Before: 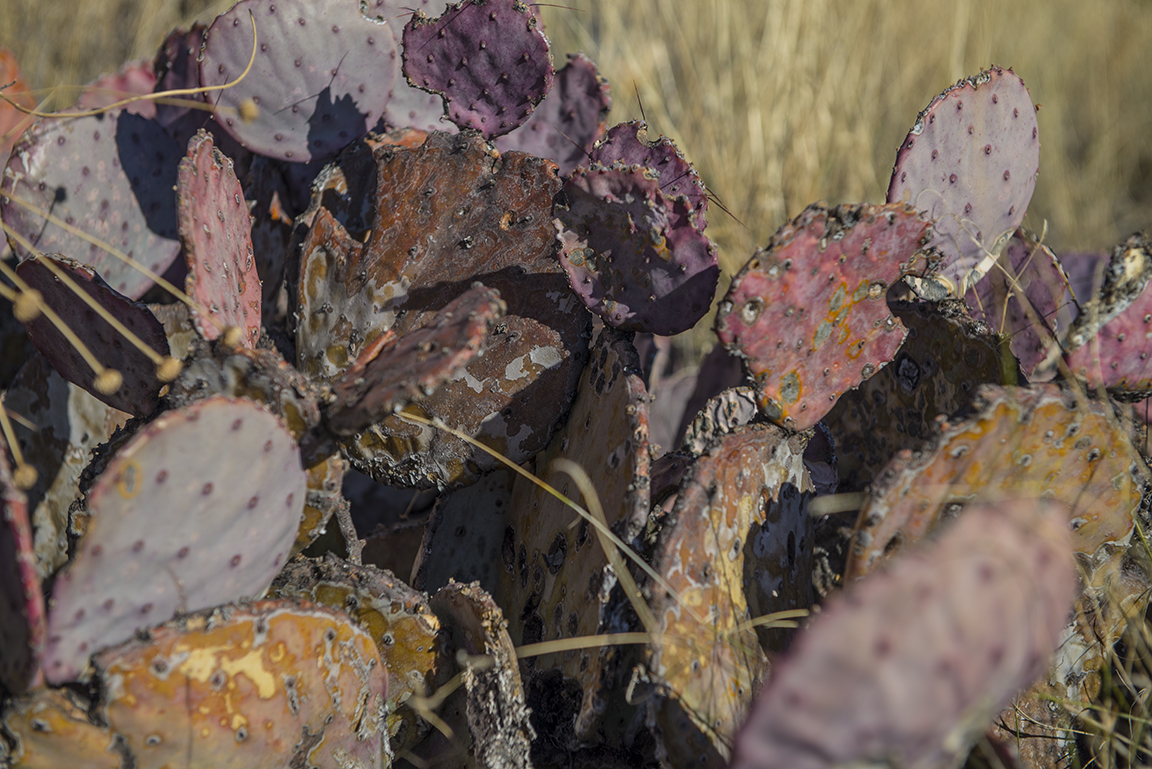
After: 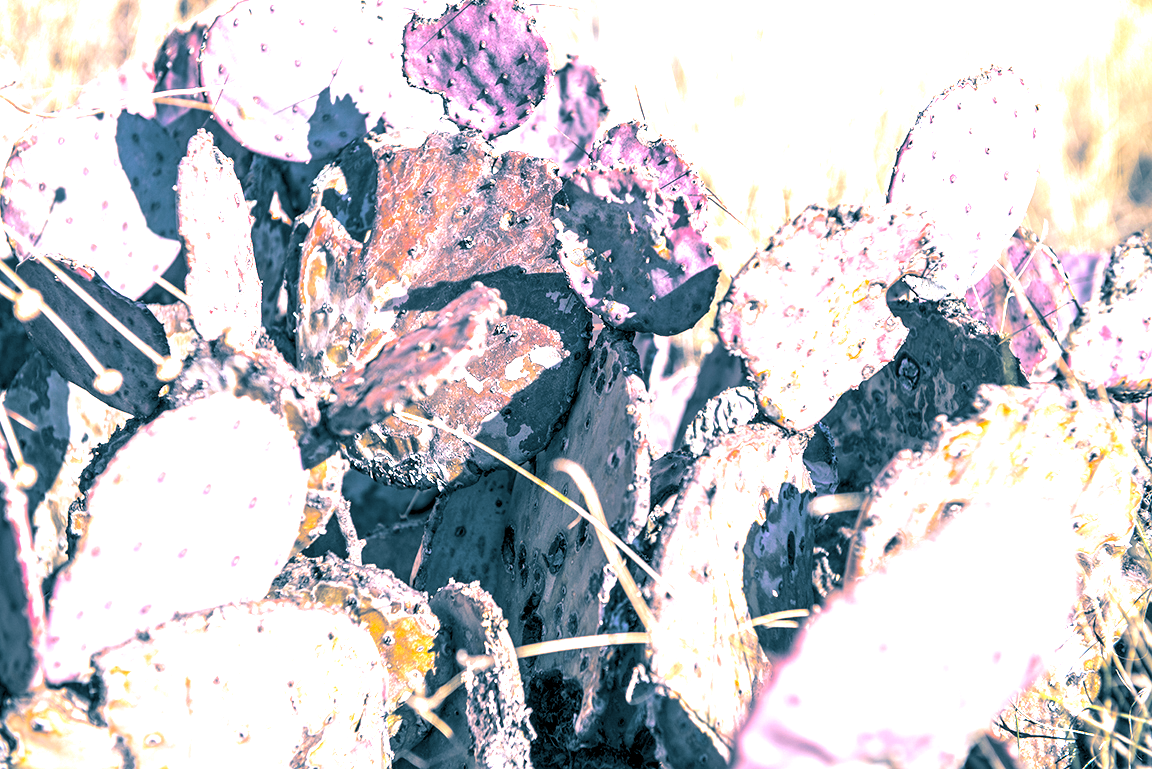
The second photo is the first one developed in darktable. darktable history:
white balance: red 1.066, blue 1.119
split-toning: shadows › hue 212.4°, balance -70
exposure: black level correction 0.001, exposure 2.607 EV, compensate exposure bias true, compensate highlight preservation false
